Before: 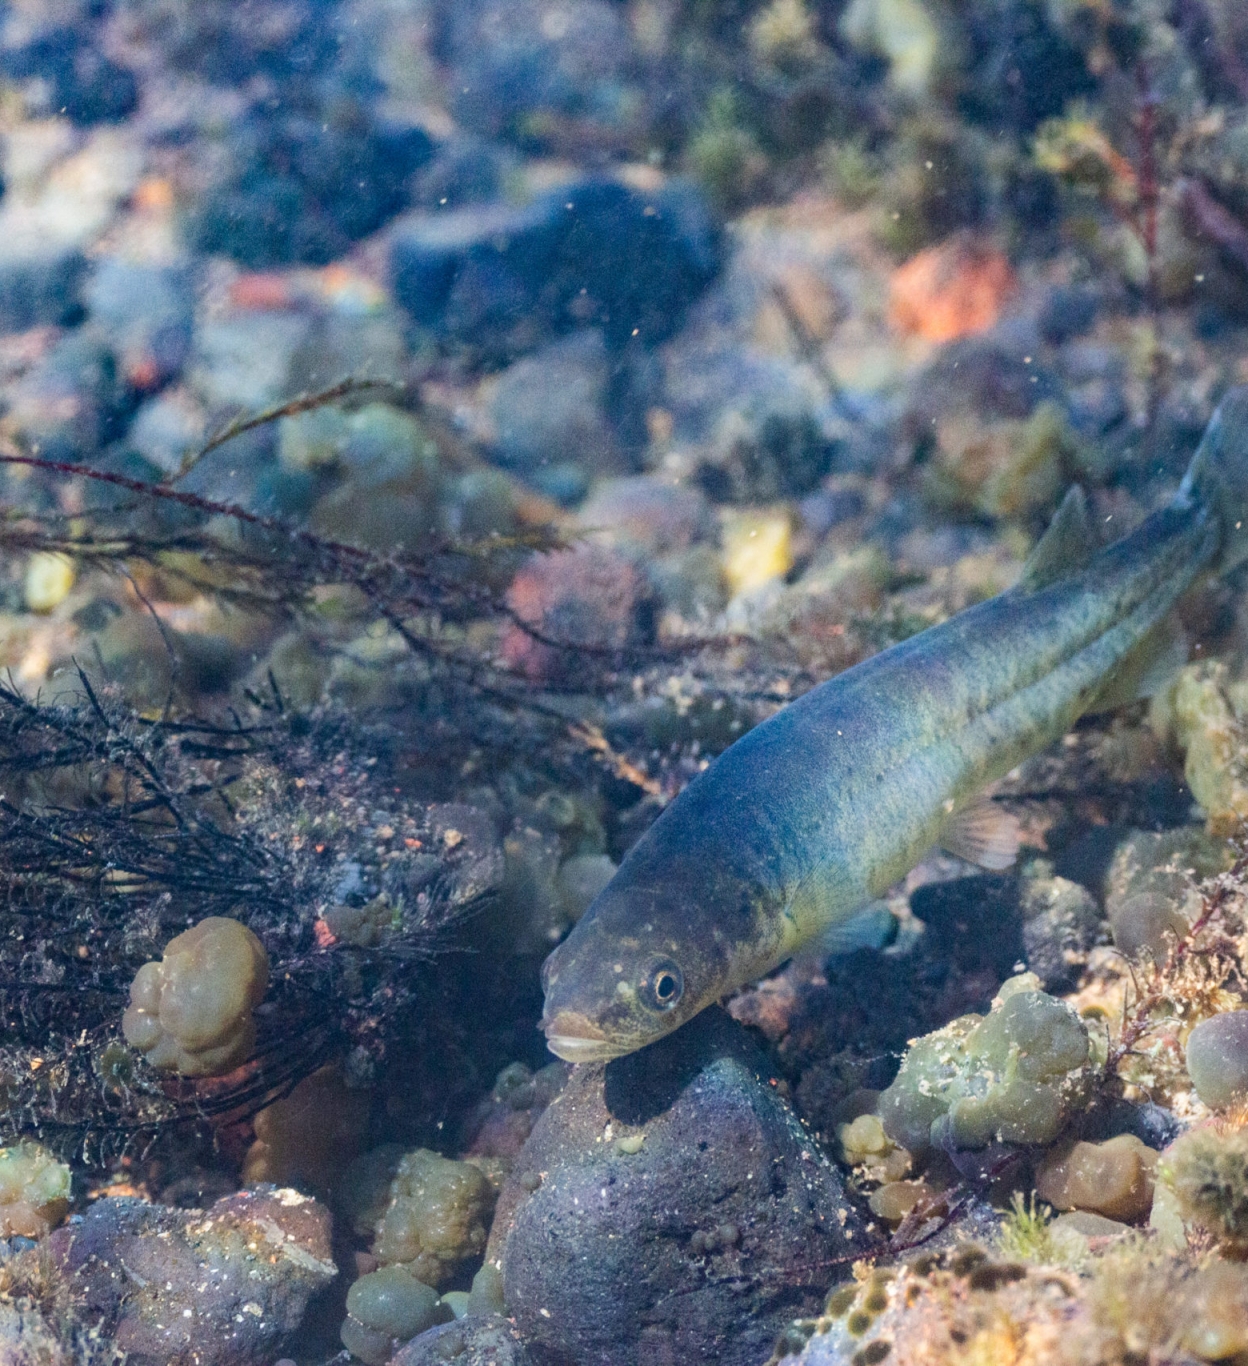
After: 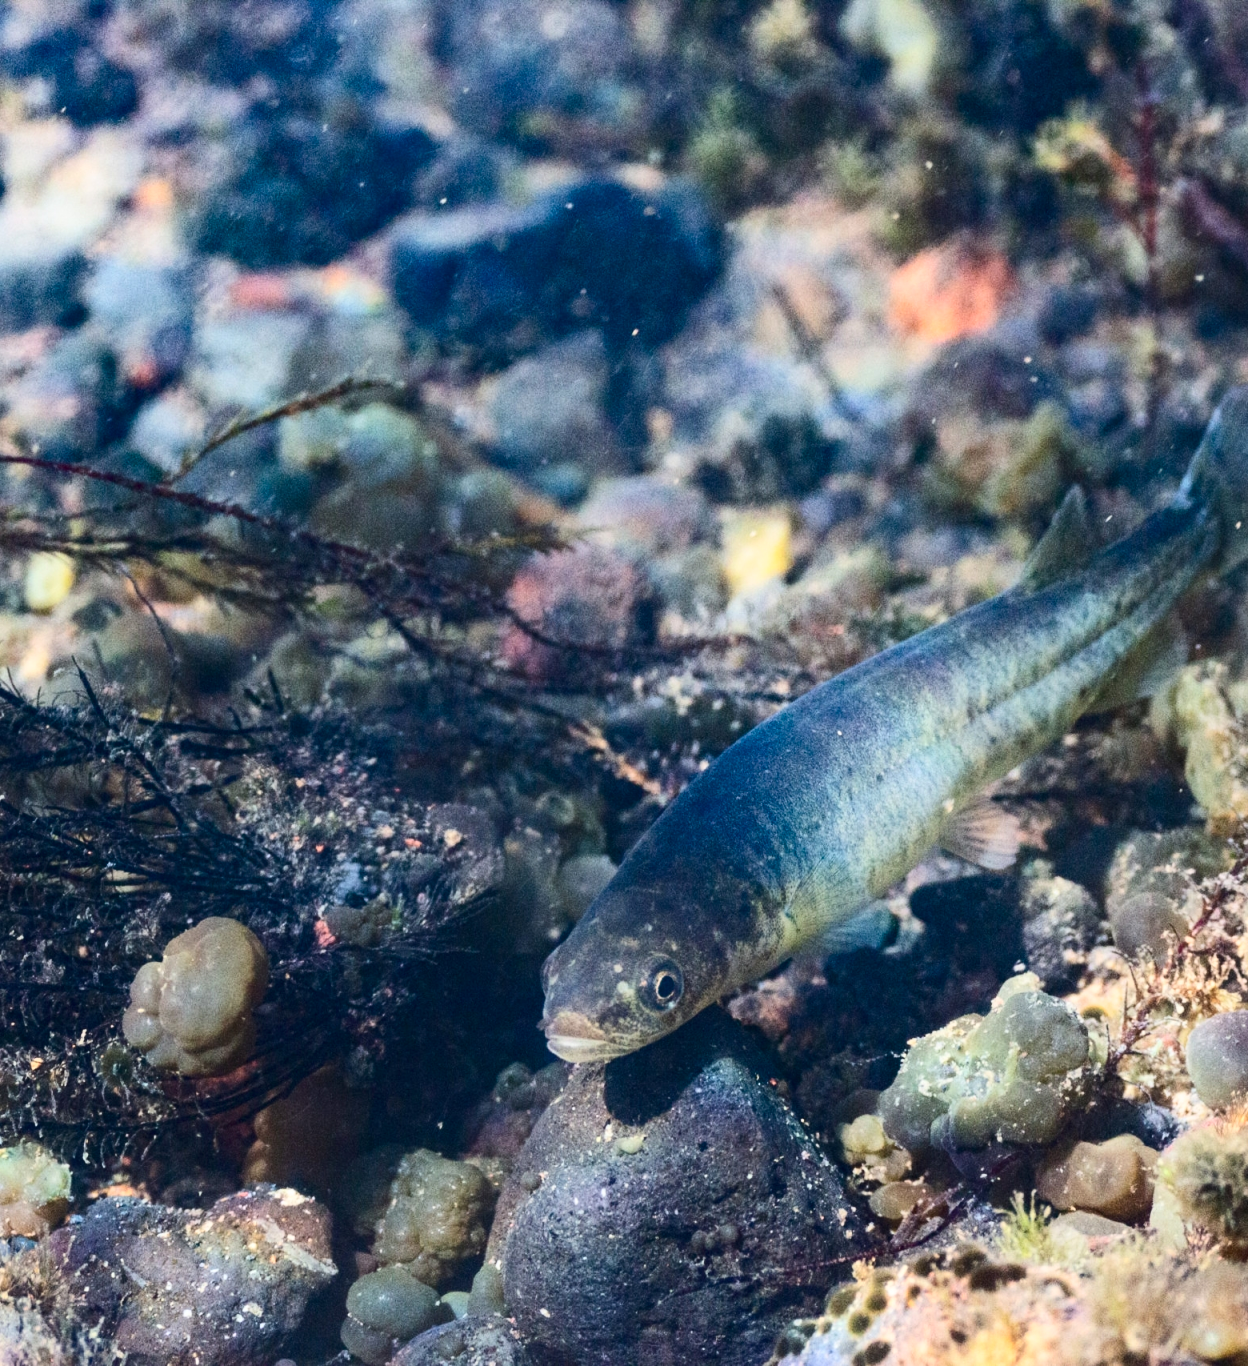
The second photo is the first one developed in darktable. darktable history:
color correction: highlights b* 0.028, saturation 1.06
contrast brightness saturation: contrast 0.295
